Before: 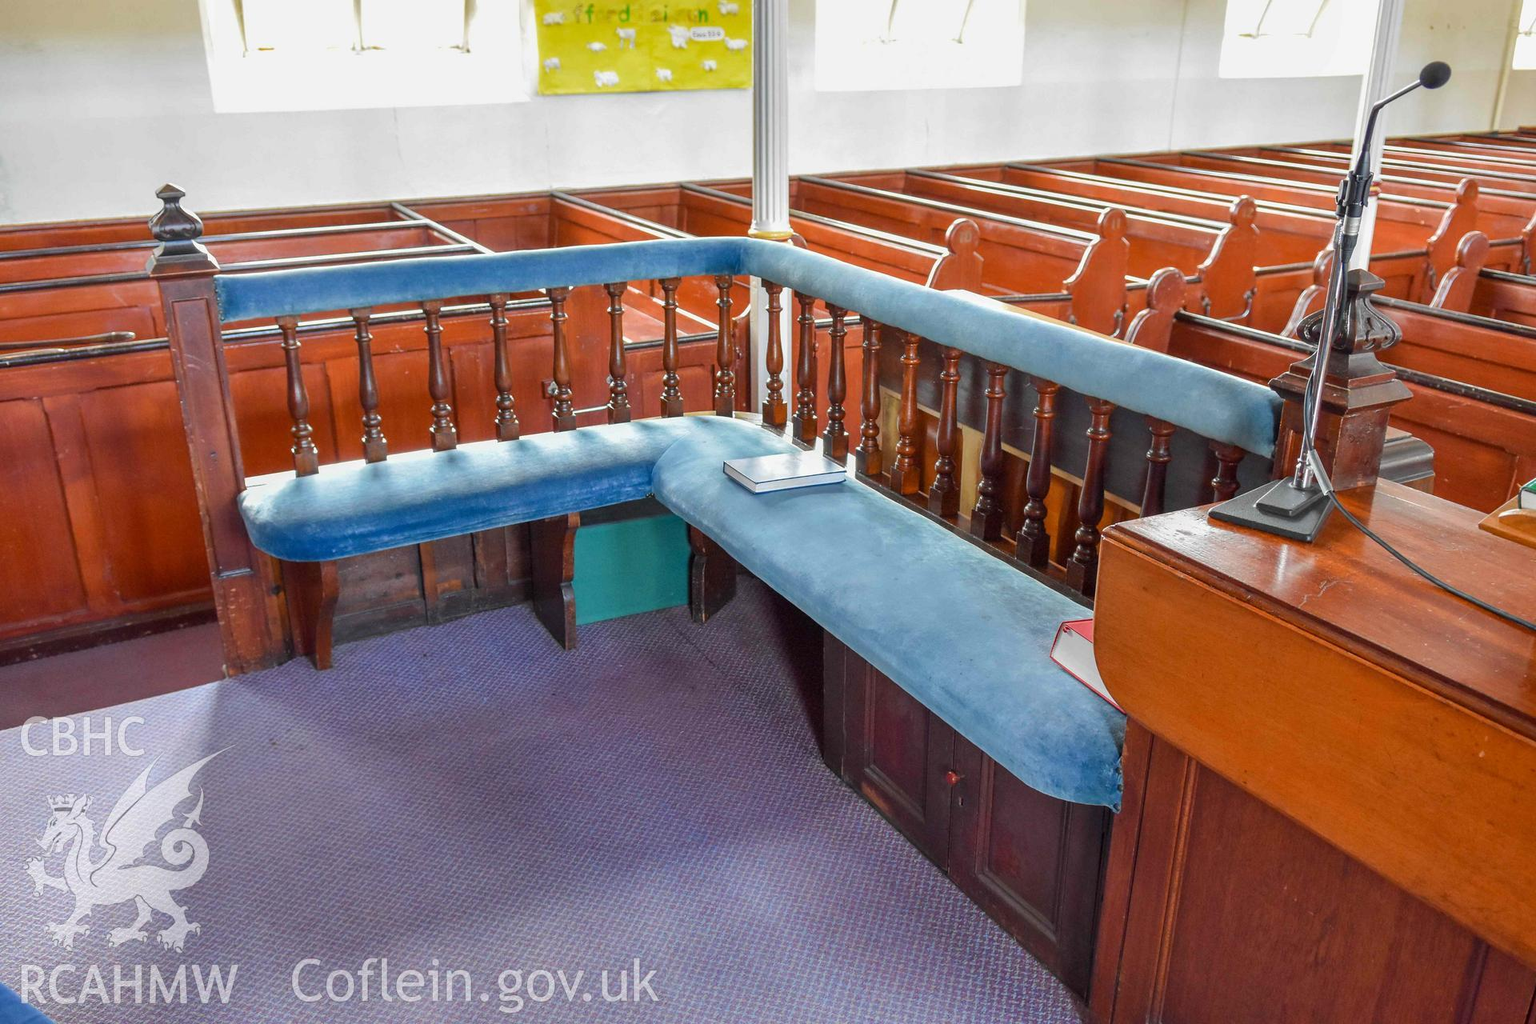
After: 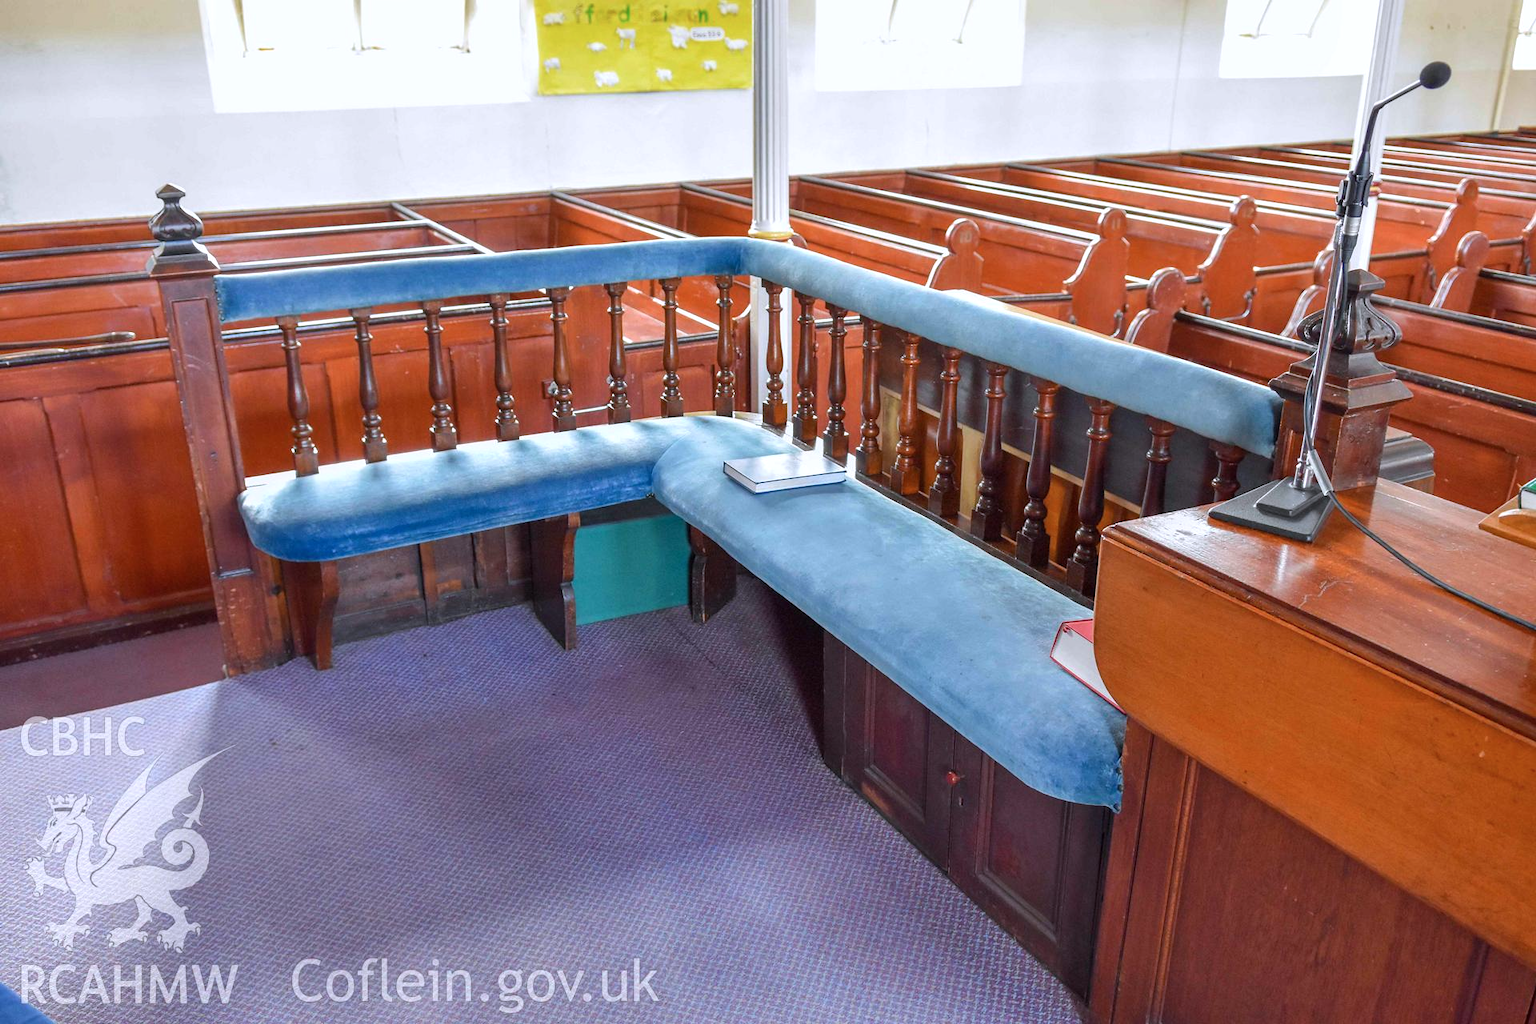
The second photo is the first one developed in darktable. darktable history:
shadows and highlights: shadows -12.5, white point adjustment 4, highlights 28.33
color calibration: illuminant as shot in camera, x 0.358, y 0.373, temperature 4628.91 K
